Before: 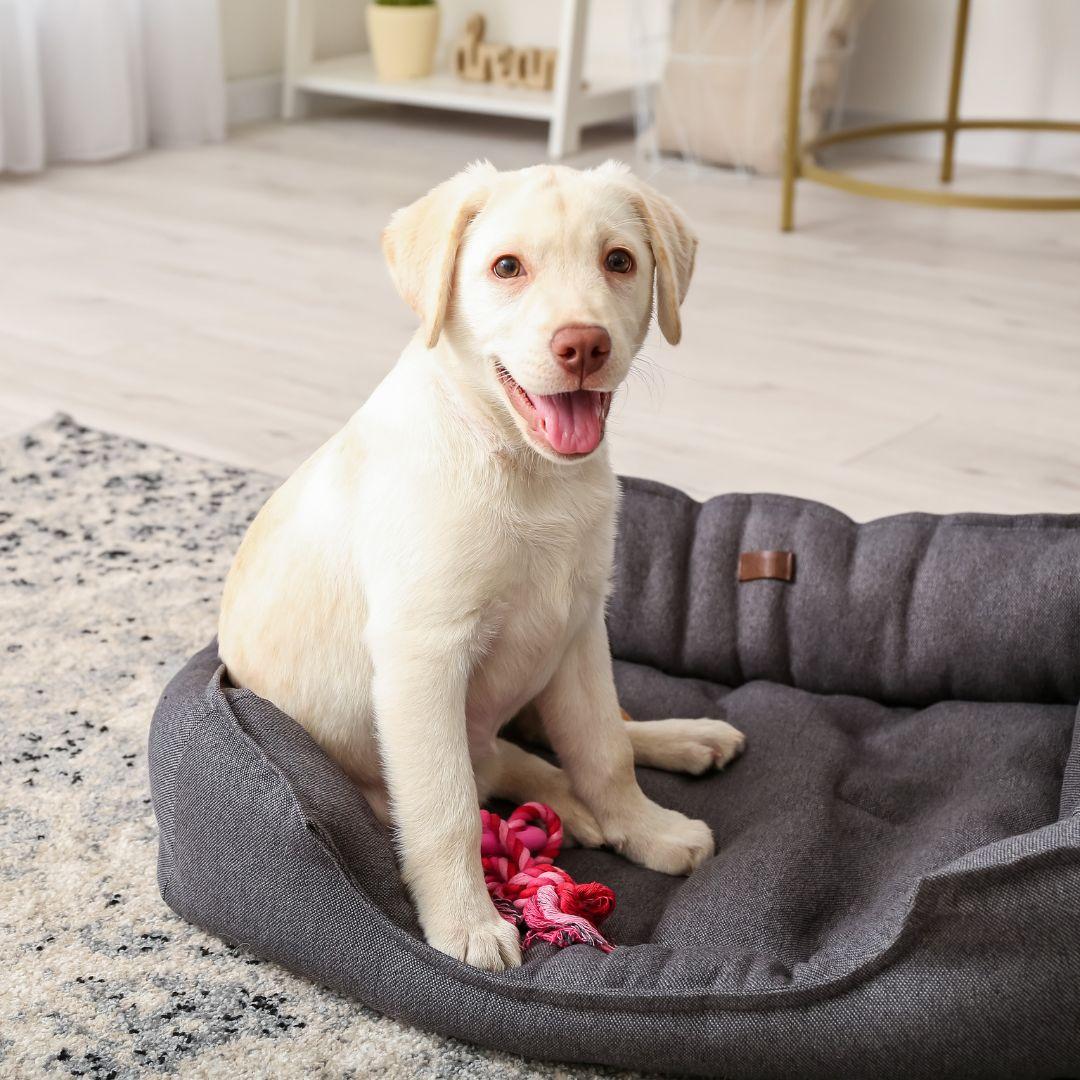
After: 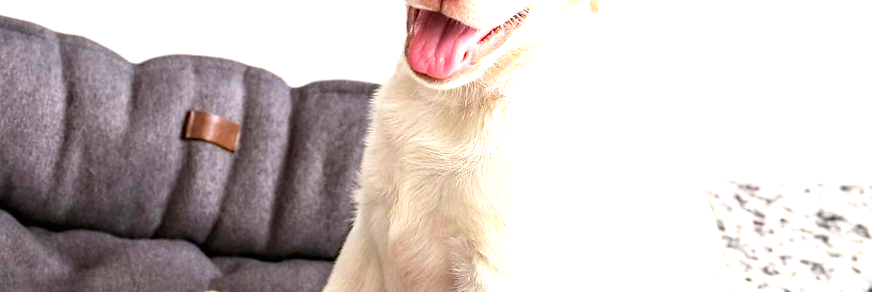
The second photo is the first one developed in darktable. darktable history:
crop and rotate: angle 16.12°, top 30.835%, bottom 35.653%
exposure: black level correction 0, exposure 1.1 EV, compensate exposure bias true, compensate highlight preservation false
haze removal: compatibility mode true, adaptive false
